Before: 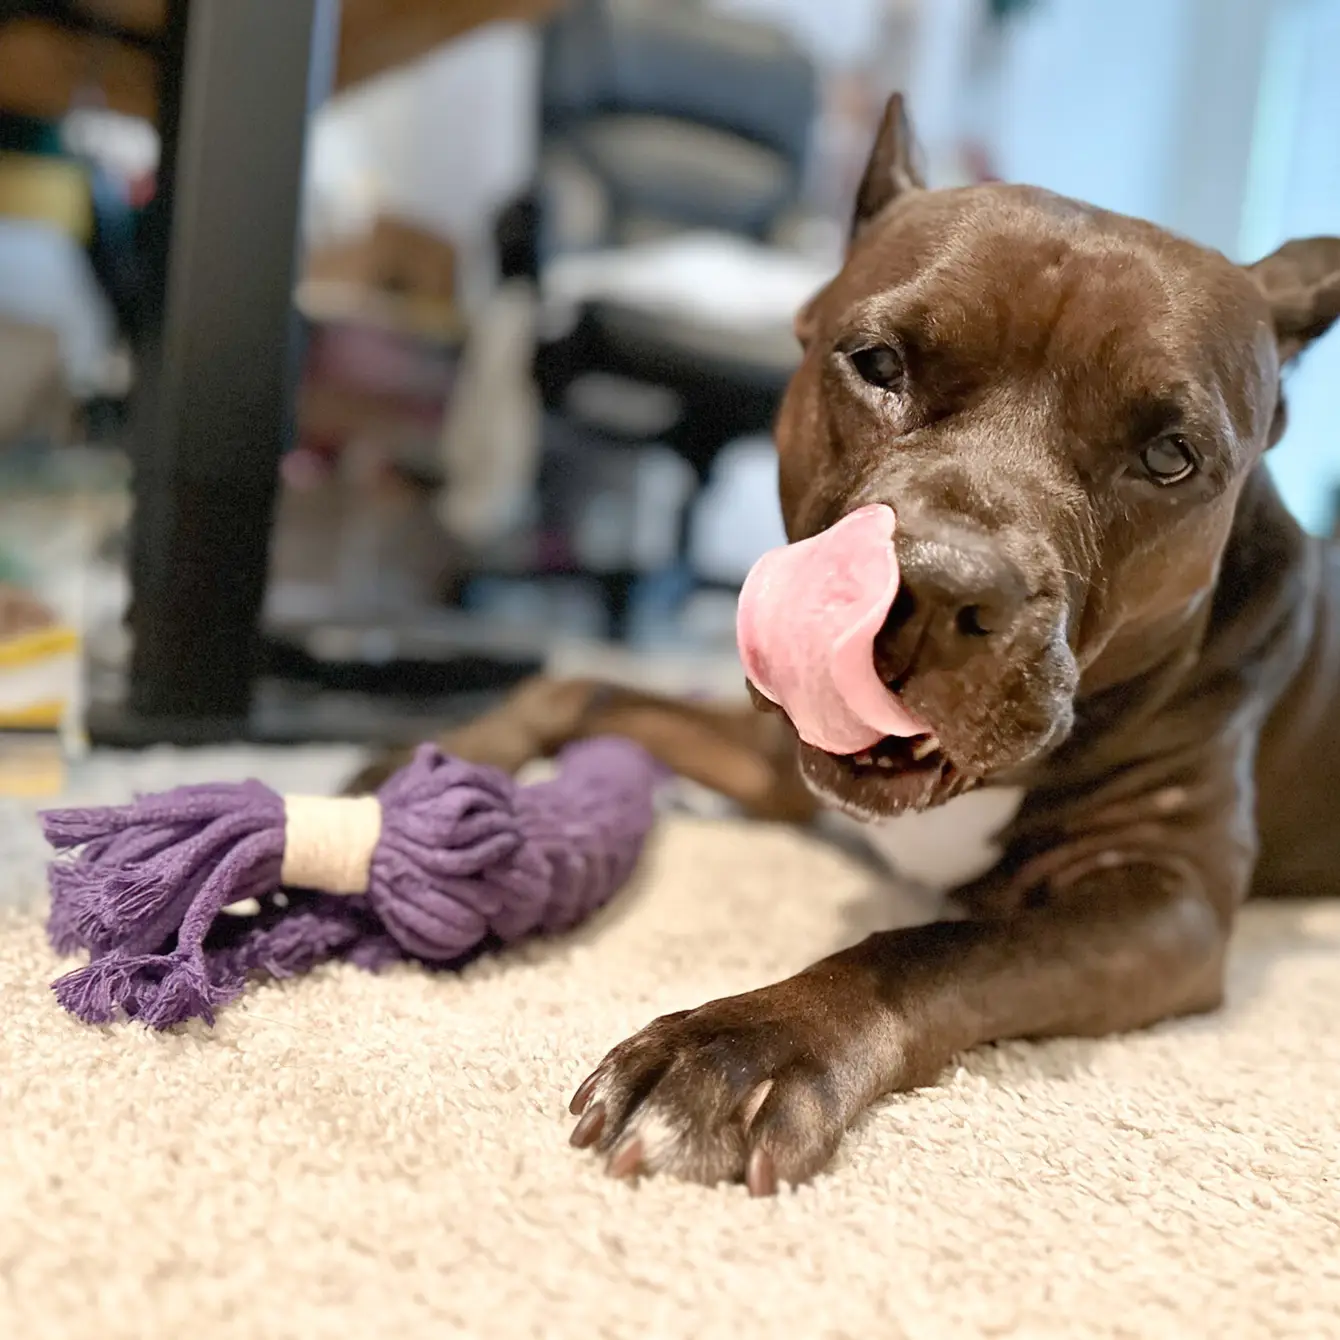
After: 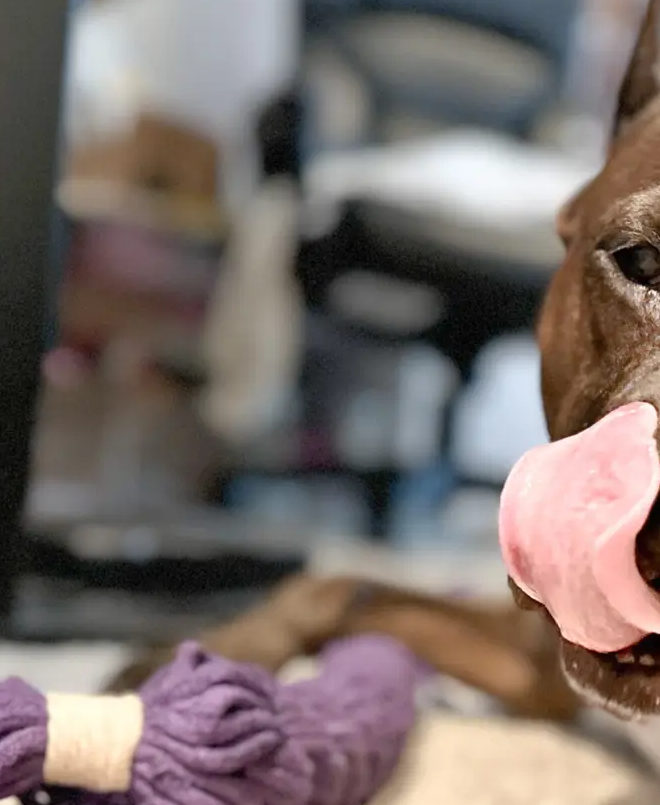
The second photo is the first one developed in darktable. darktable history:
crop: left 17.835%, top 7.675%, right 32.881%, bottom 32.213%
